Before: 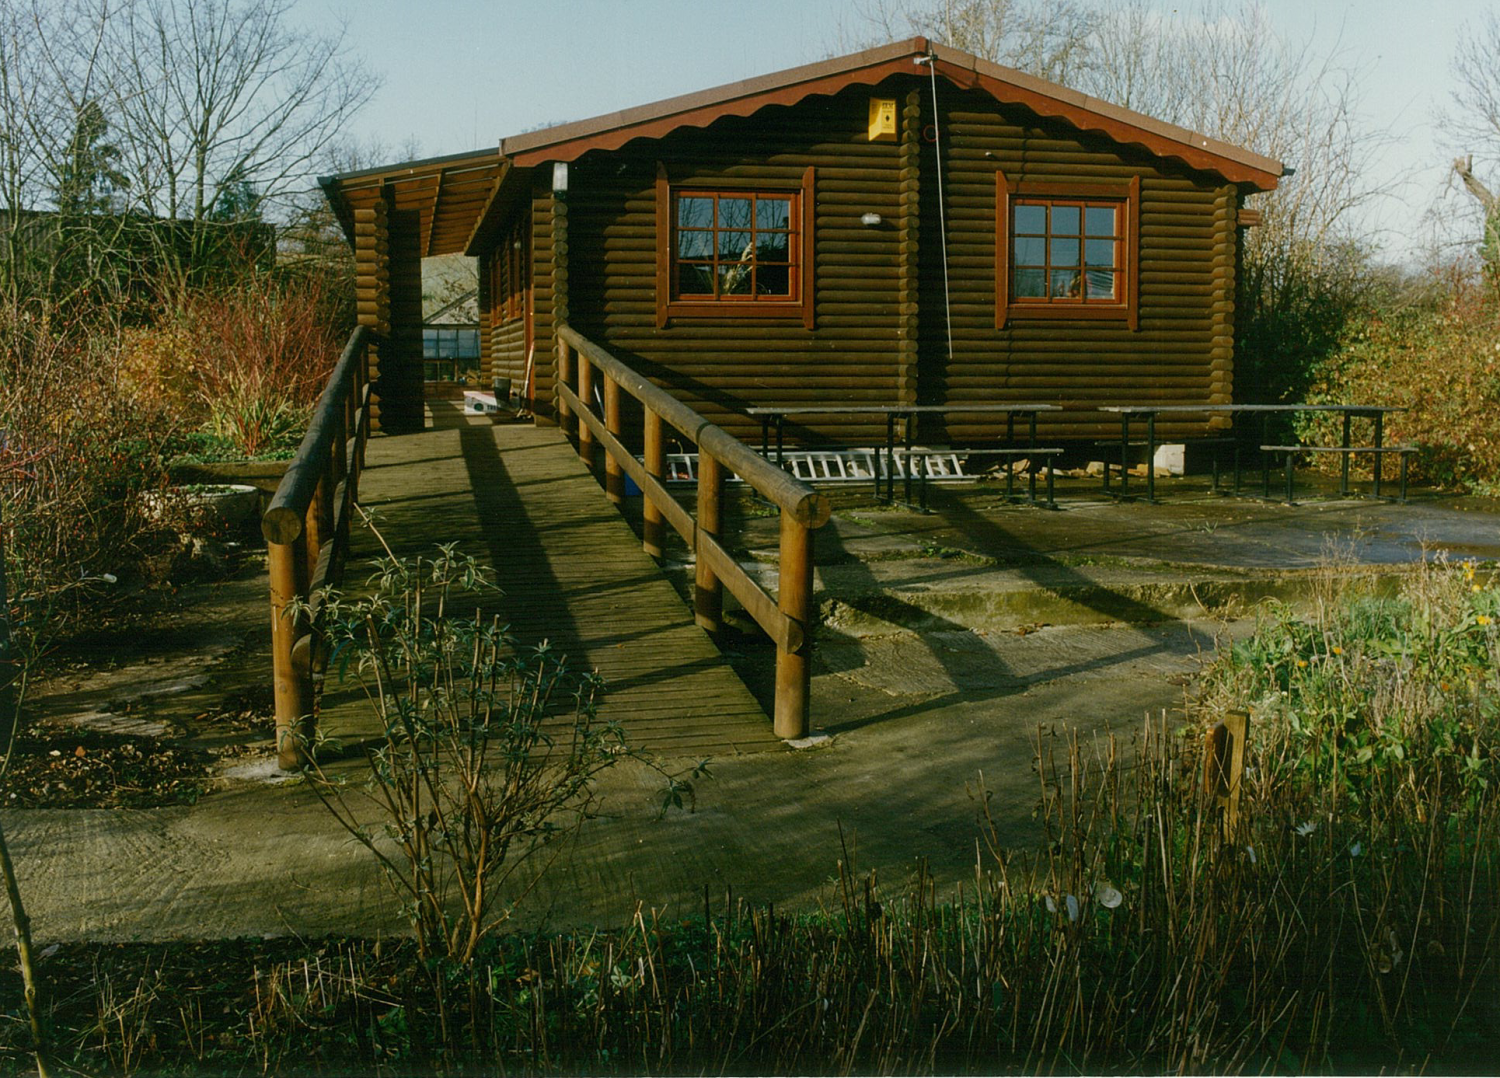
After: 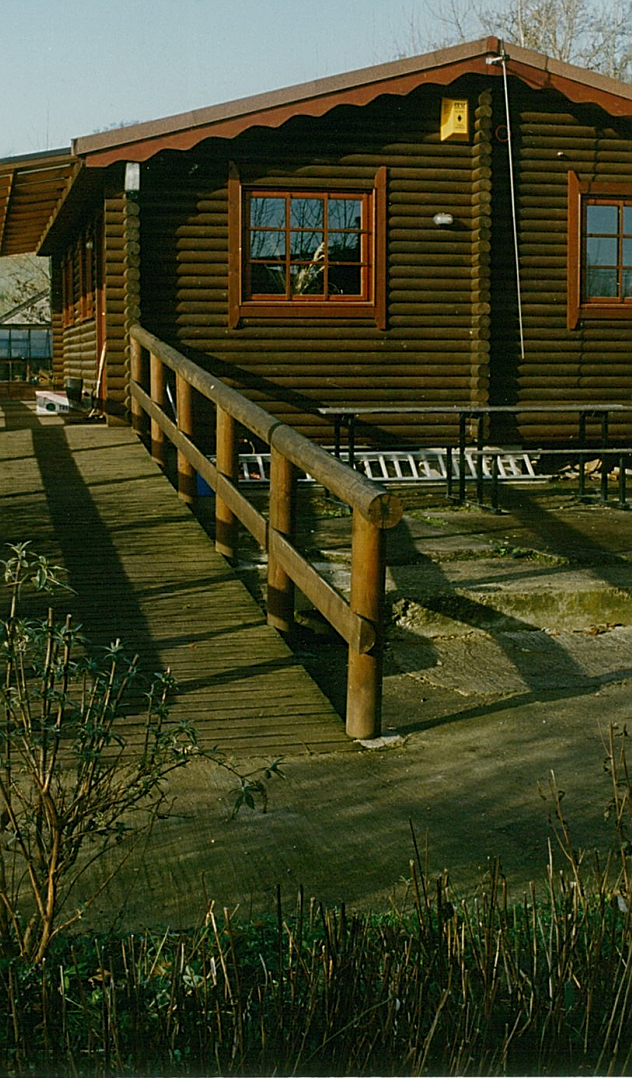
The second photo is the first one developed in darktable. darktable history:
crop: left 28.583%, right 29.231%
sharpen: on, module defaults
